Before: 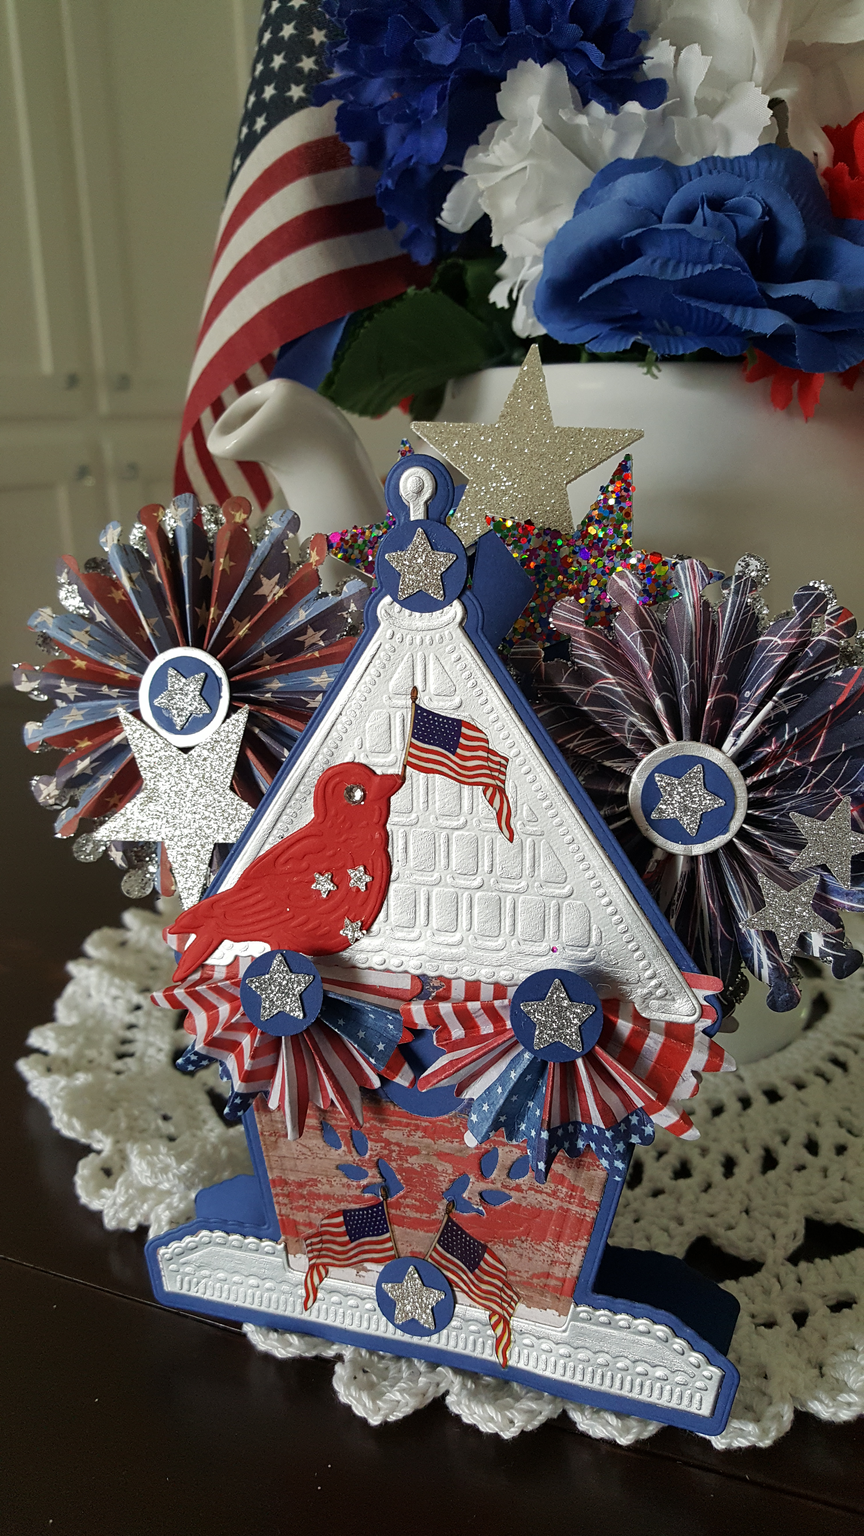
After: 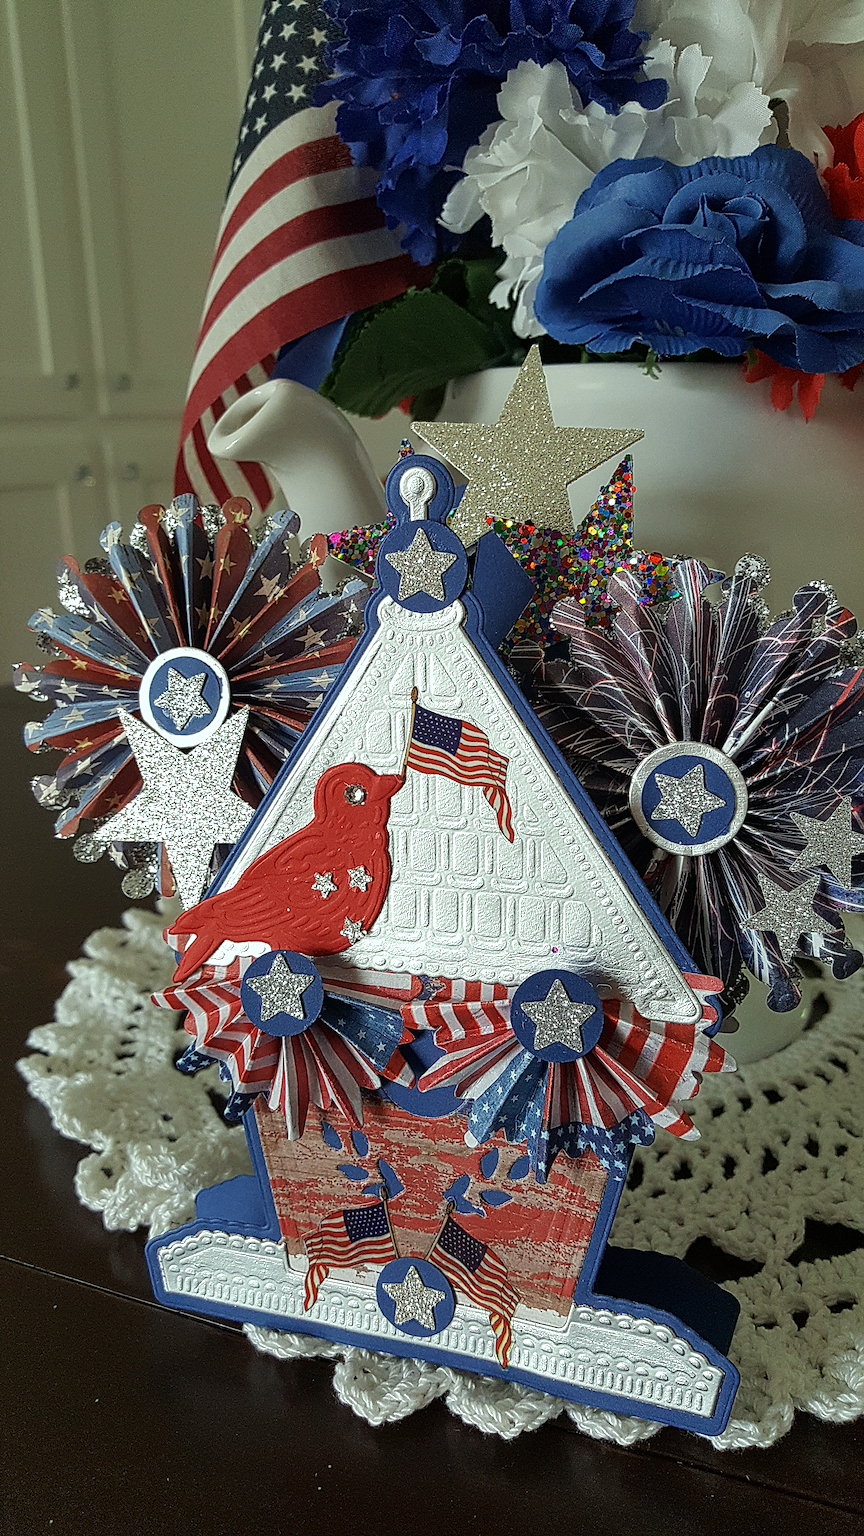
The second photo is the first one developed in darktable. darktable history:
color correction: highlights a* -6.69, highlights b* 0.49
local contrast: mode bilateral grid, contrast 20, coarseness 3, detail 300%, midtone range 0.2
